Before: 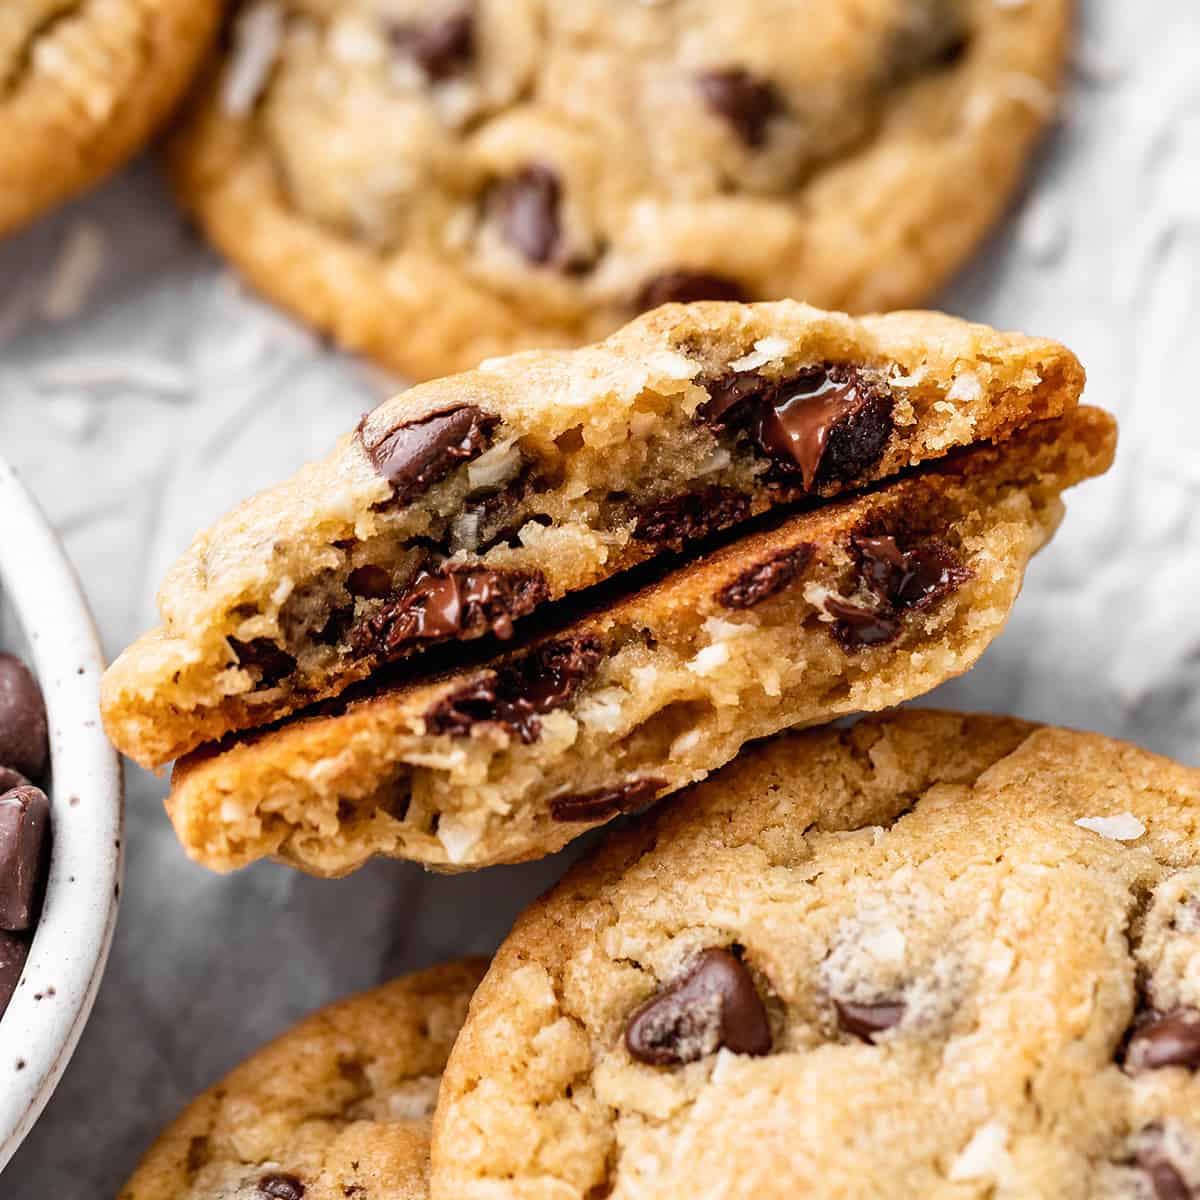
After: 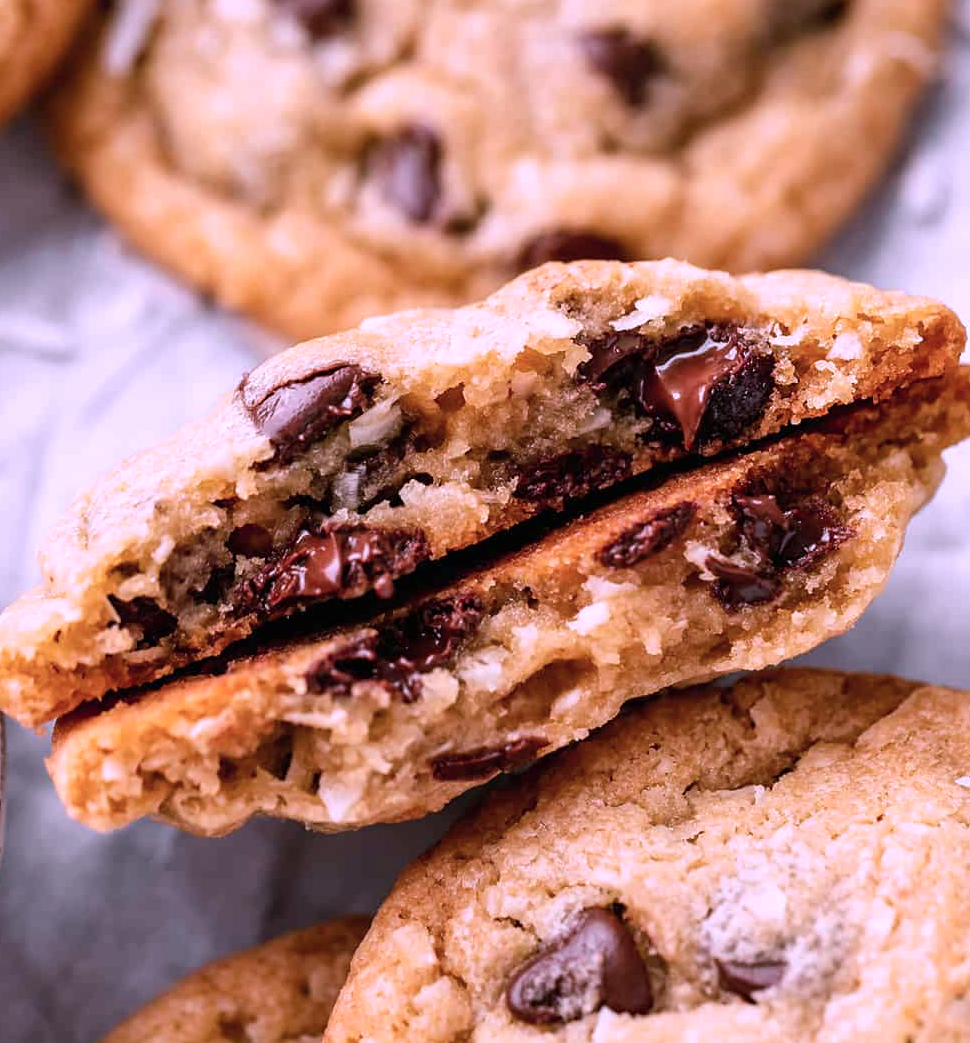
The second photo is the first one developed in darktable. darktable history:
color correction: highlights a* 15.46, highlights b* -20.56
white balance: red 0.982, blue 1.018
crop: left 9.929%, top 3.475%, right 9.188%, bottom 9.529%
